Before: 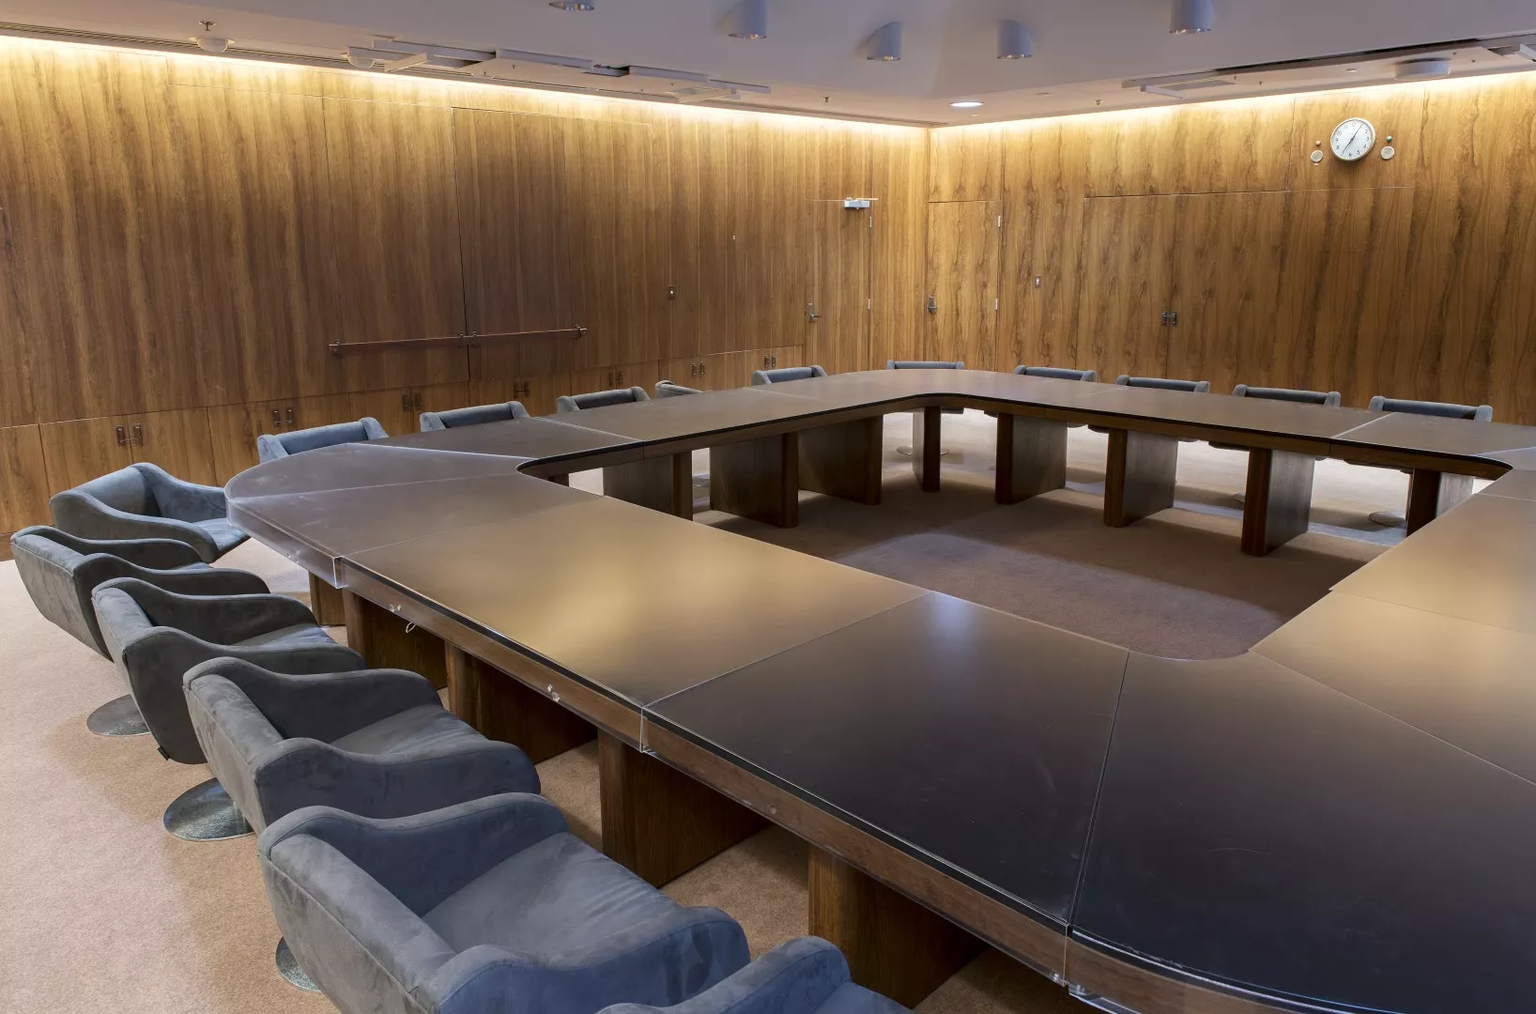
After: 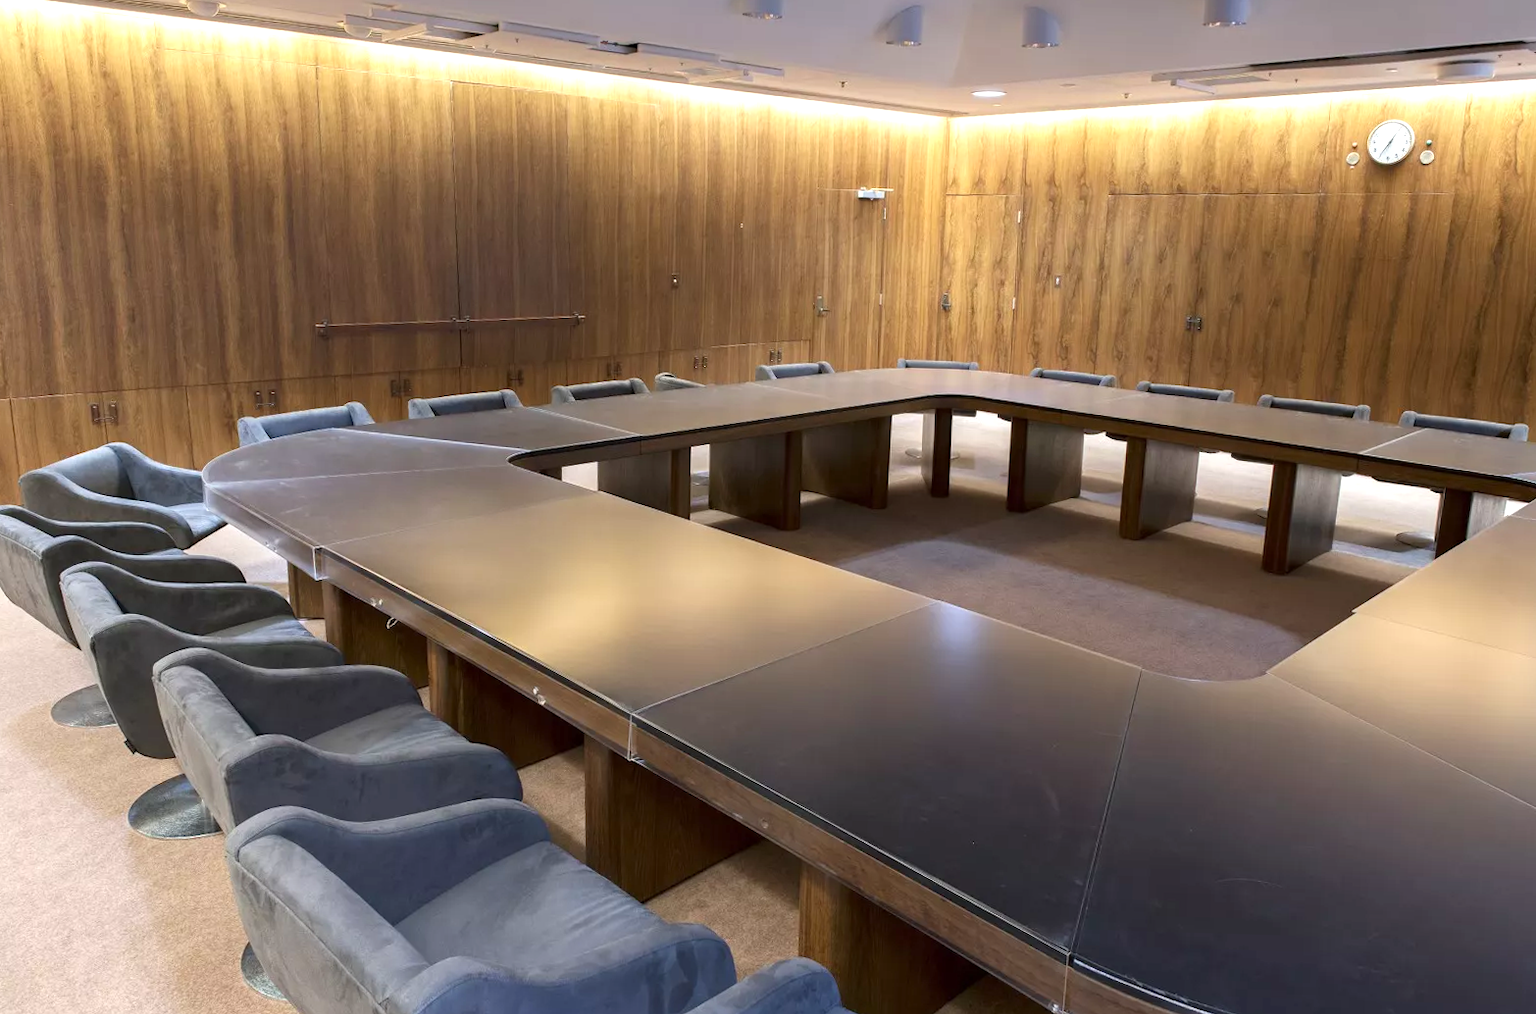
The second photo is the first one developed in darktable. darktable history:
exposure: exposure 0.566 EV, compensate highlight preservation false
crop and rotate: angle -1.69°
